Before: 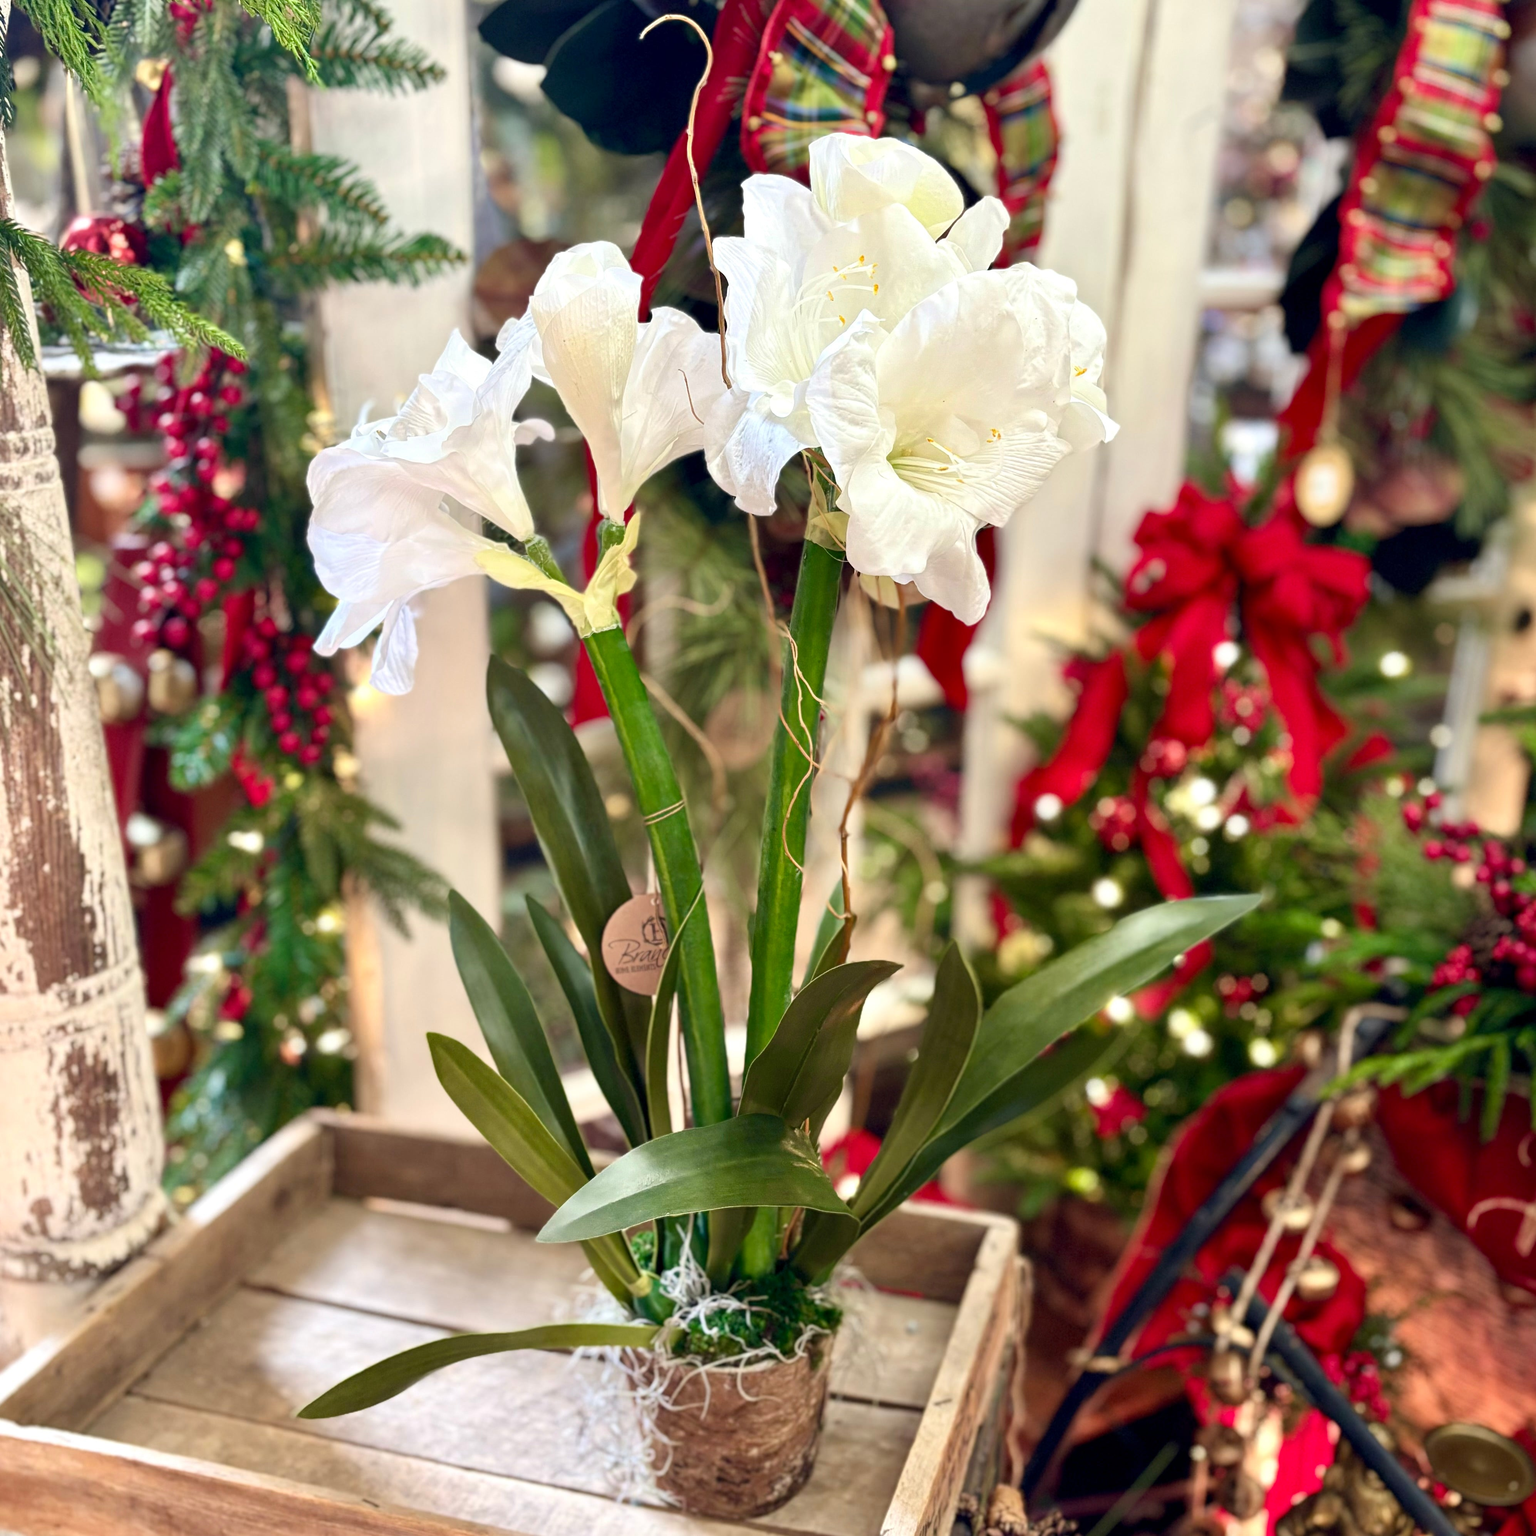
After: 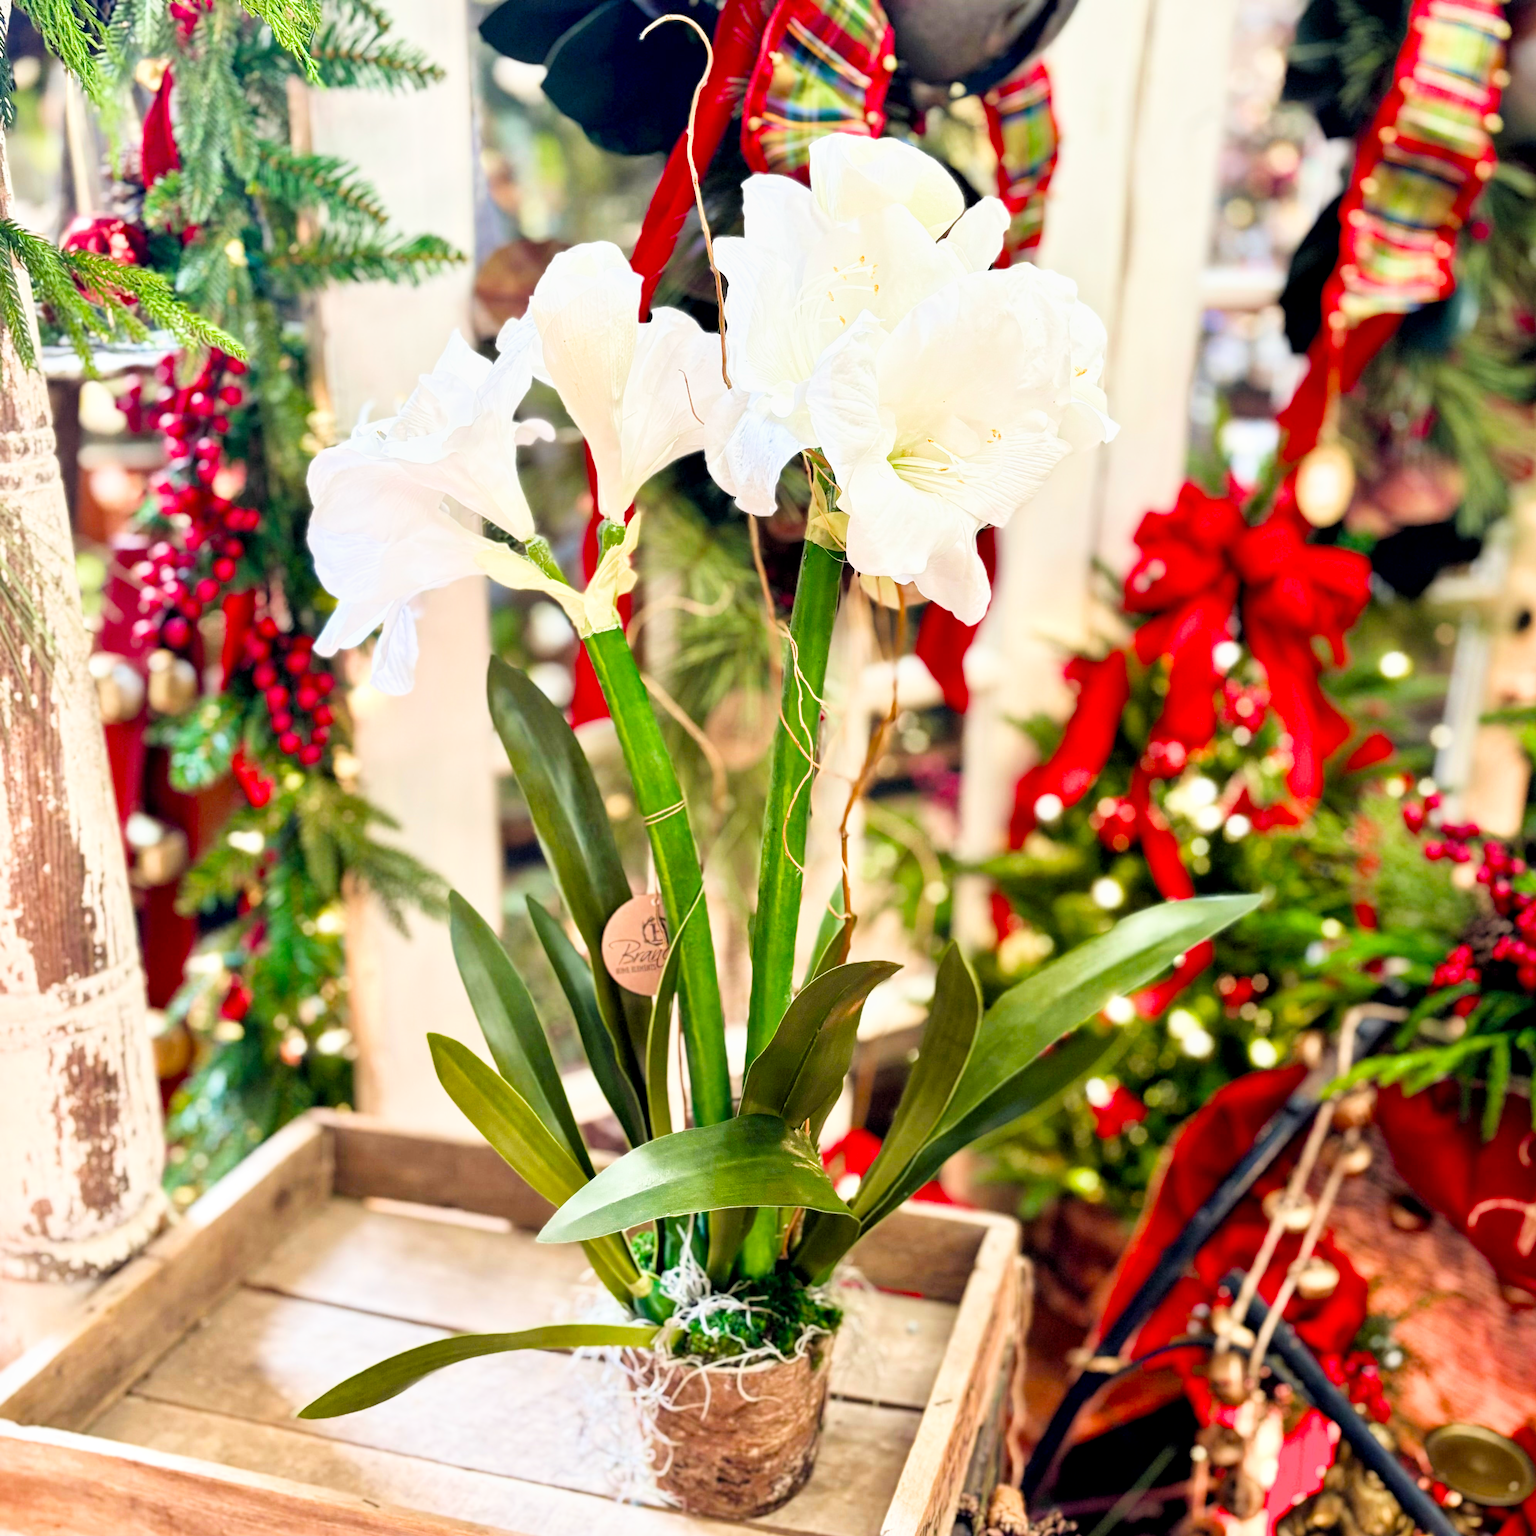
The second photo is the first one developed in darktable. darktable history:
exposure: black level correction 0, exposure 1 EV, compensate exposure bias true, compensate highlight preservation false
filmic rgb: black relative exposure -7.78 EV, white relative exposure 4.36 EV, target black luminance 0%, hardness 3.75, latitude 50.54%, contrast 1.064, highlights saturation mix 8.67%, shadows ↔ highlights balance -0.218%, add noise in highlights 0.099, color science v4 (2020), iterations of high-quality reconstruction 0, type of noise poissonian
local contrast: mode bilateral grid, contrast 21, coarseness 51, detail 119%, midtone range 0.2
